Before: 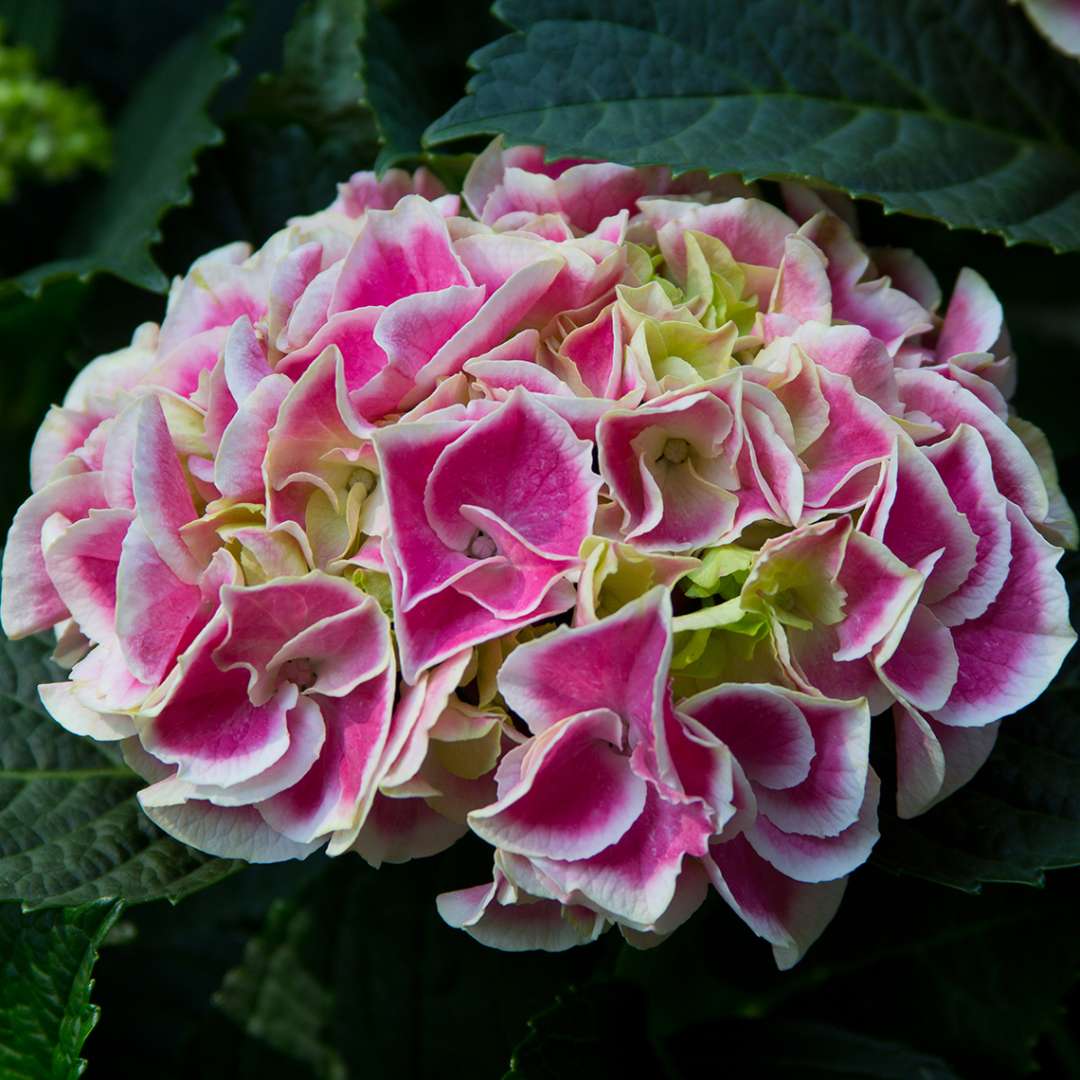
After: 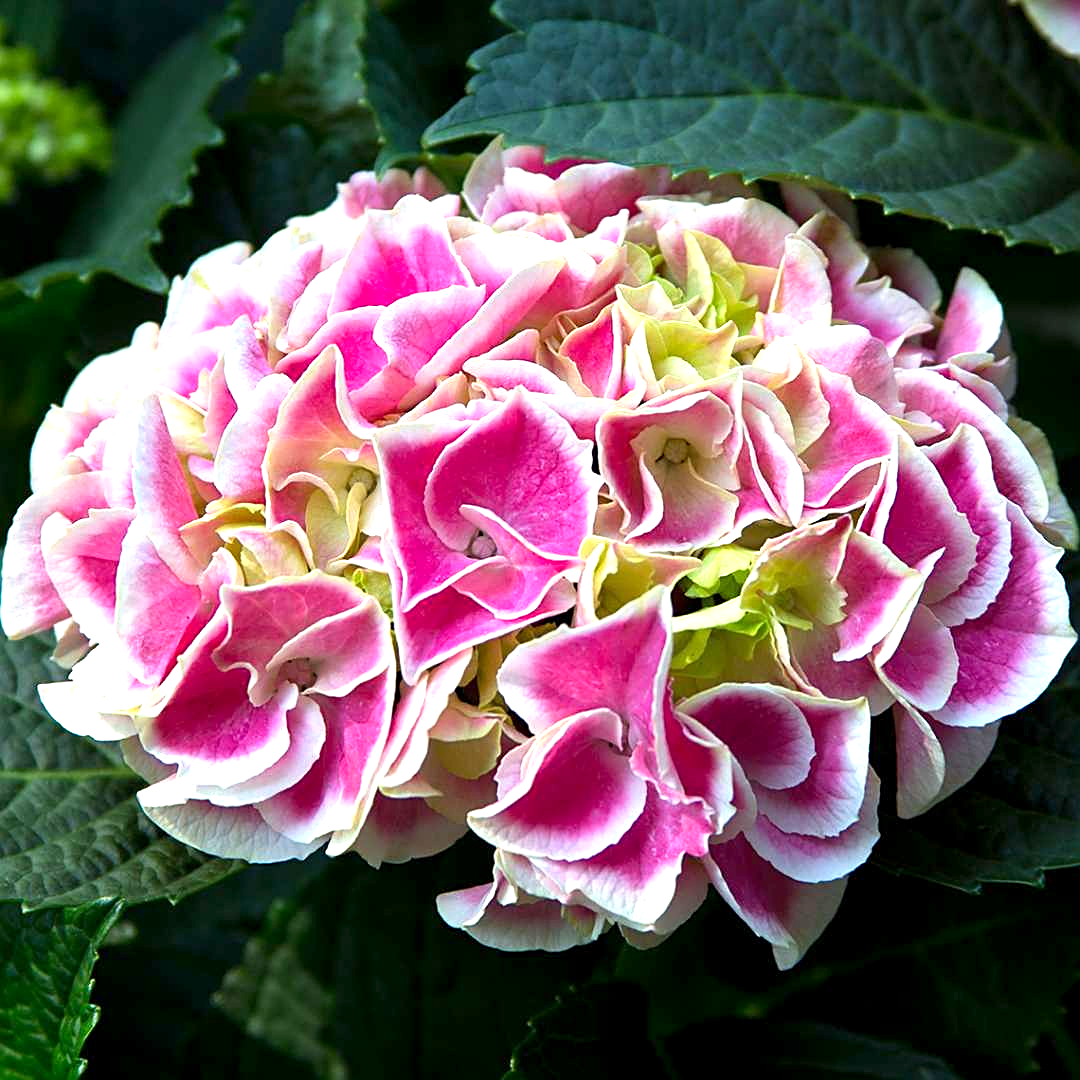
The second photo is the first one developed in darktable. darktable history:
sharpen: on, module defaults
exposure: black level correction 0.001, exposure 1.128 EV, compensate exposure bias true, compensate highlight preservation false
